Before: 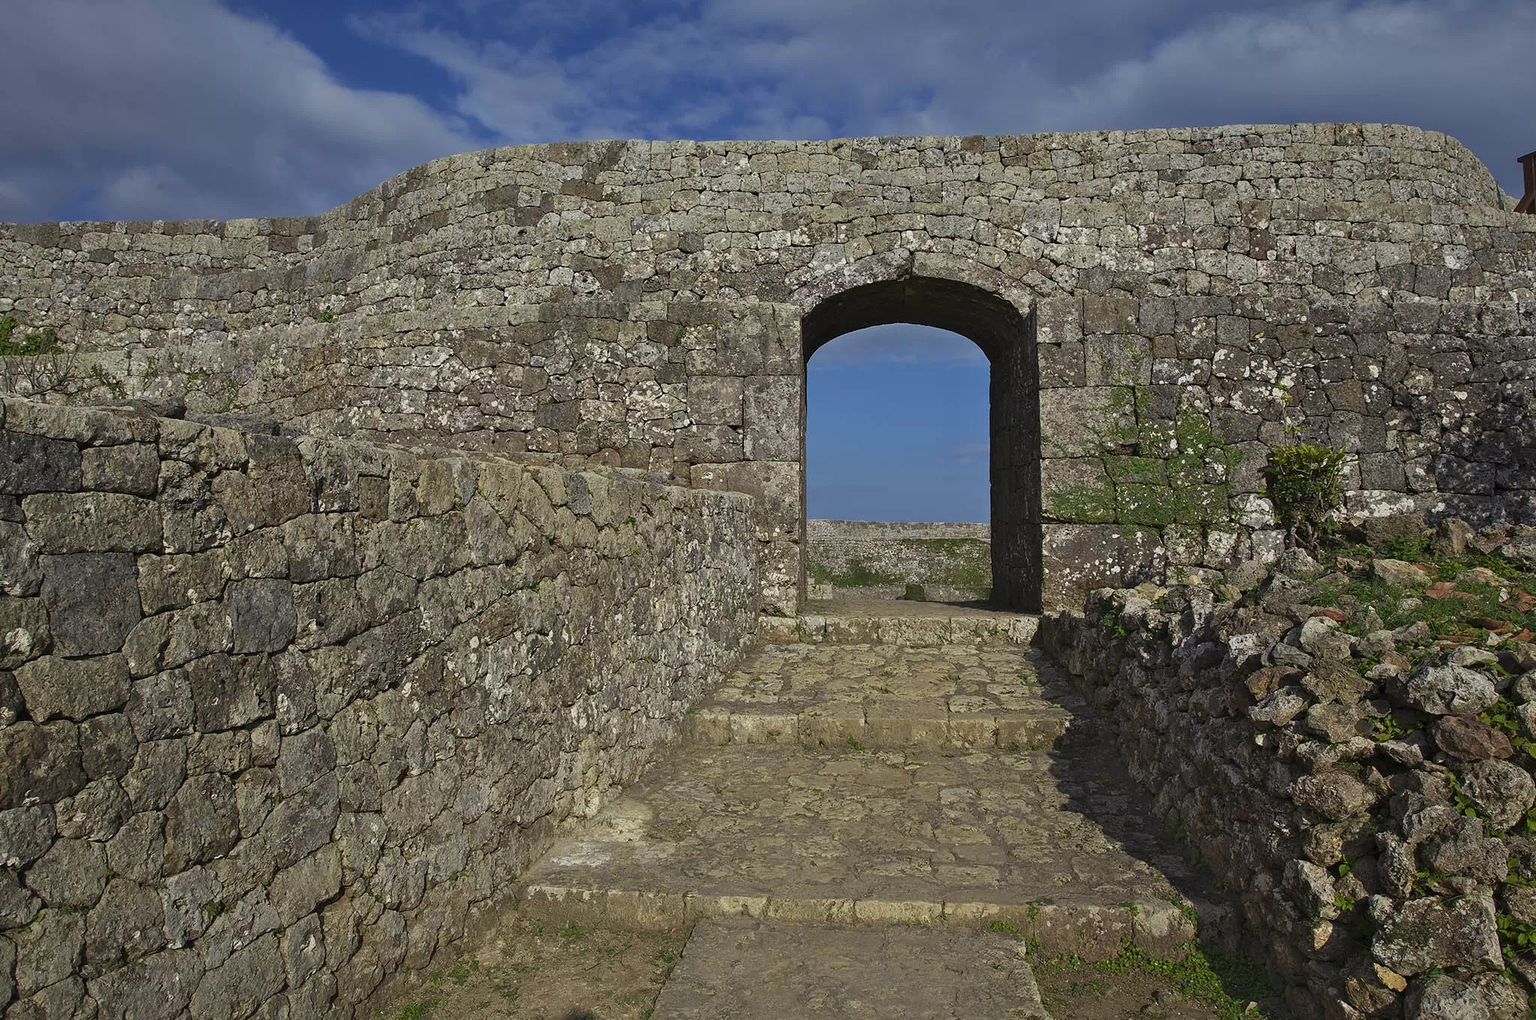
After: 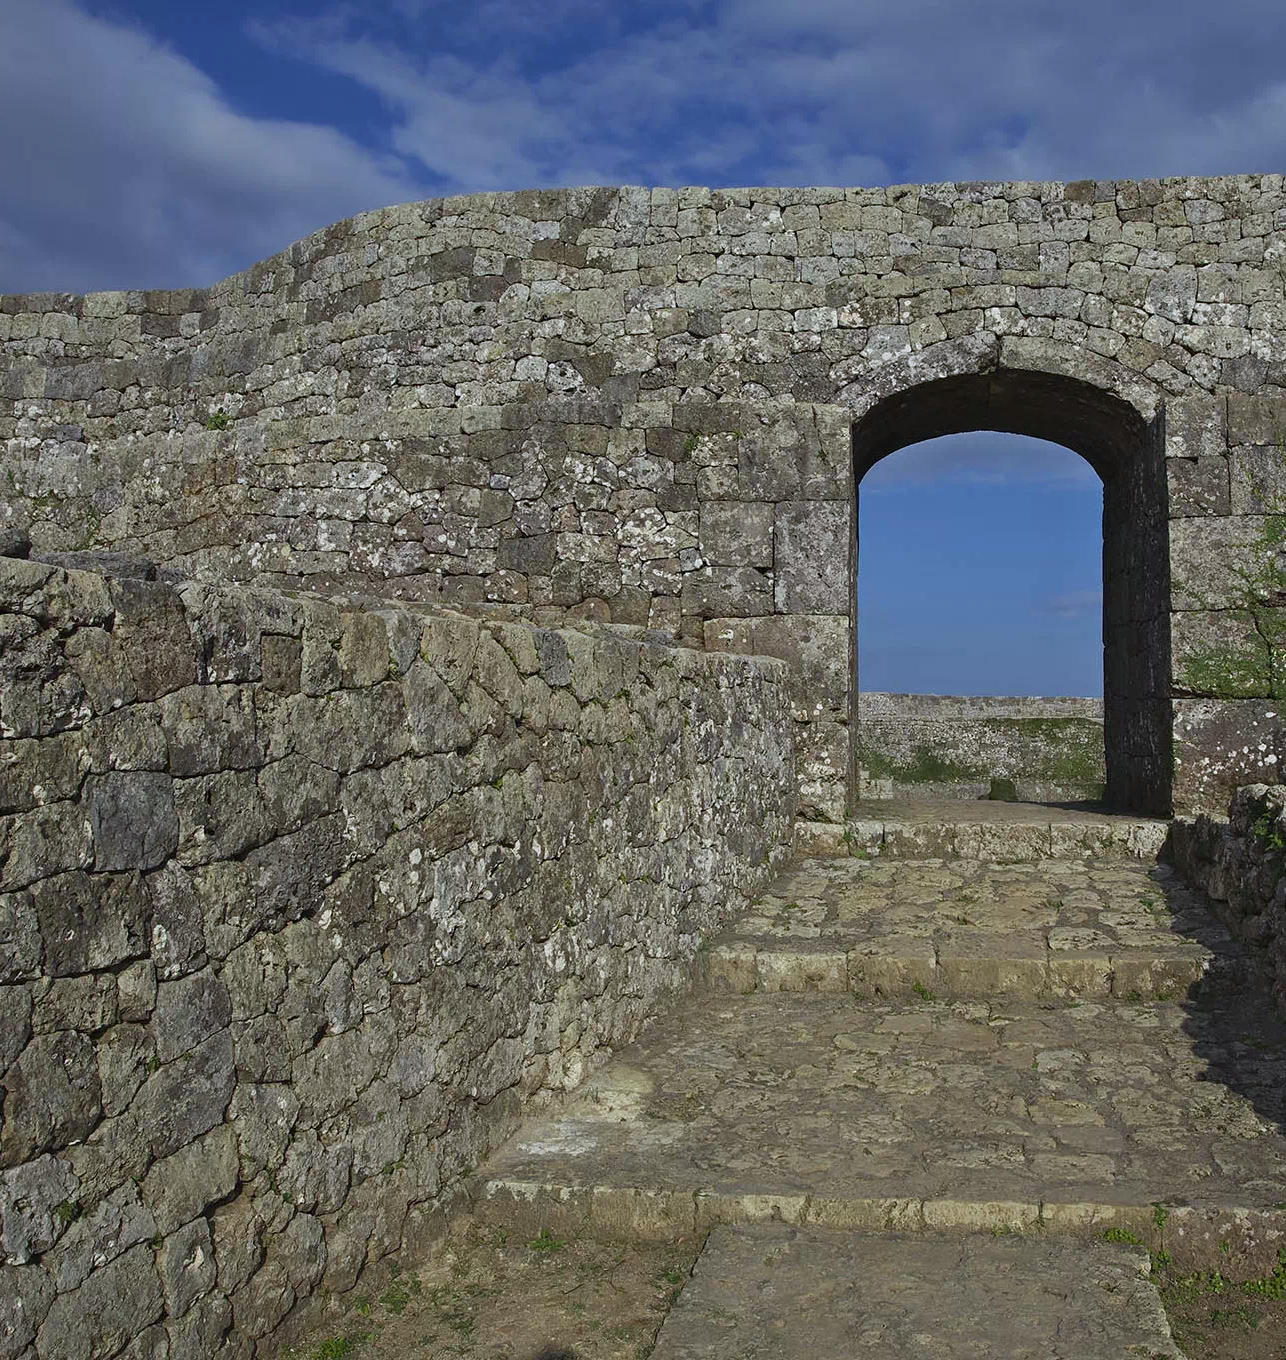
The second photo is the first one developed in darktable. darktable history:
white balance: red 0.967, blue 1.049
crop: left 10.644%, right 26.528%
